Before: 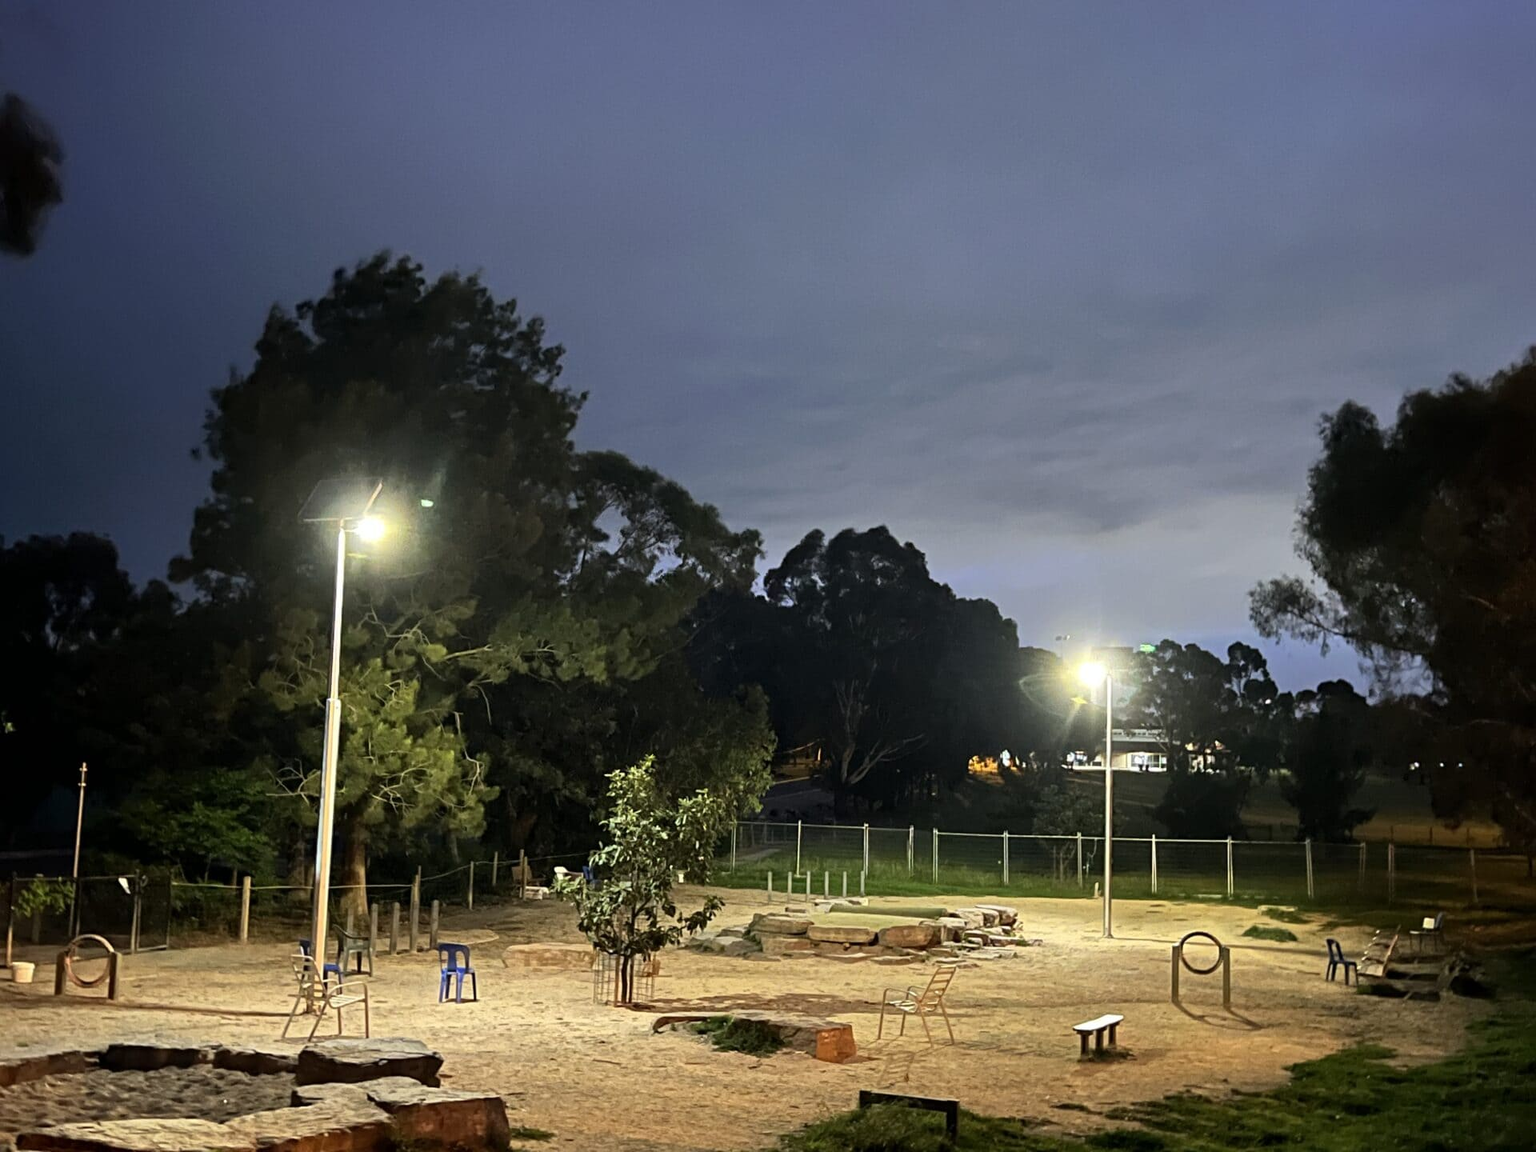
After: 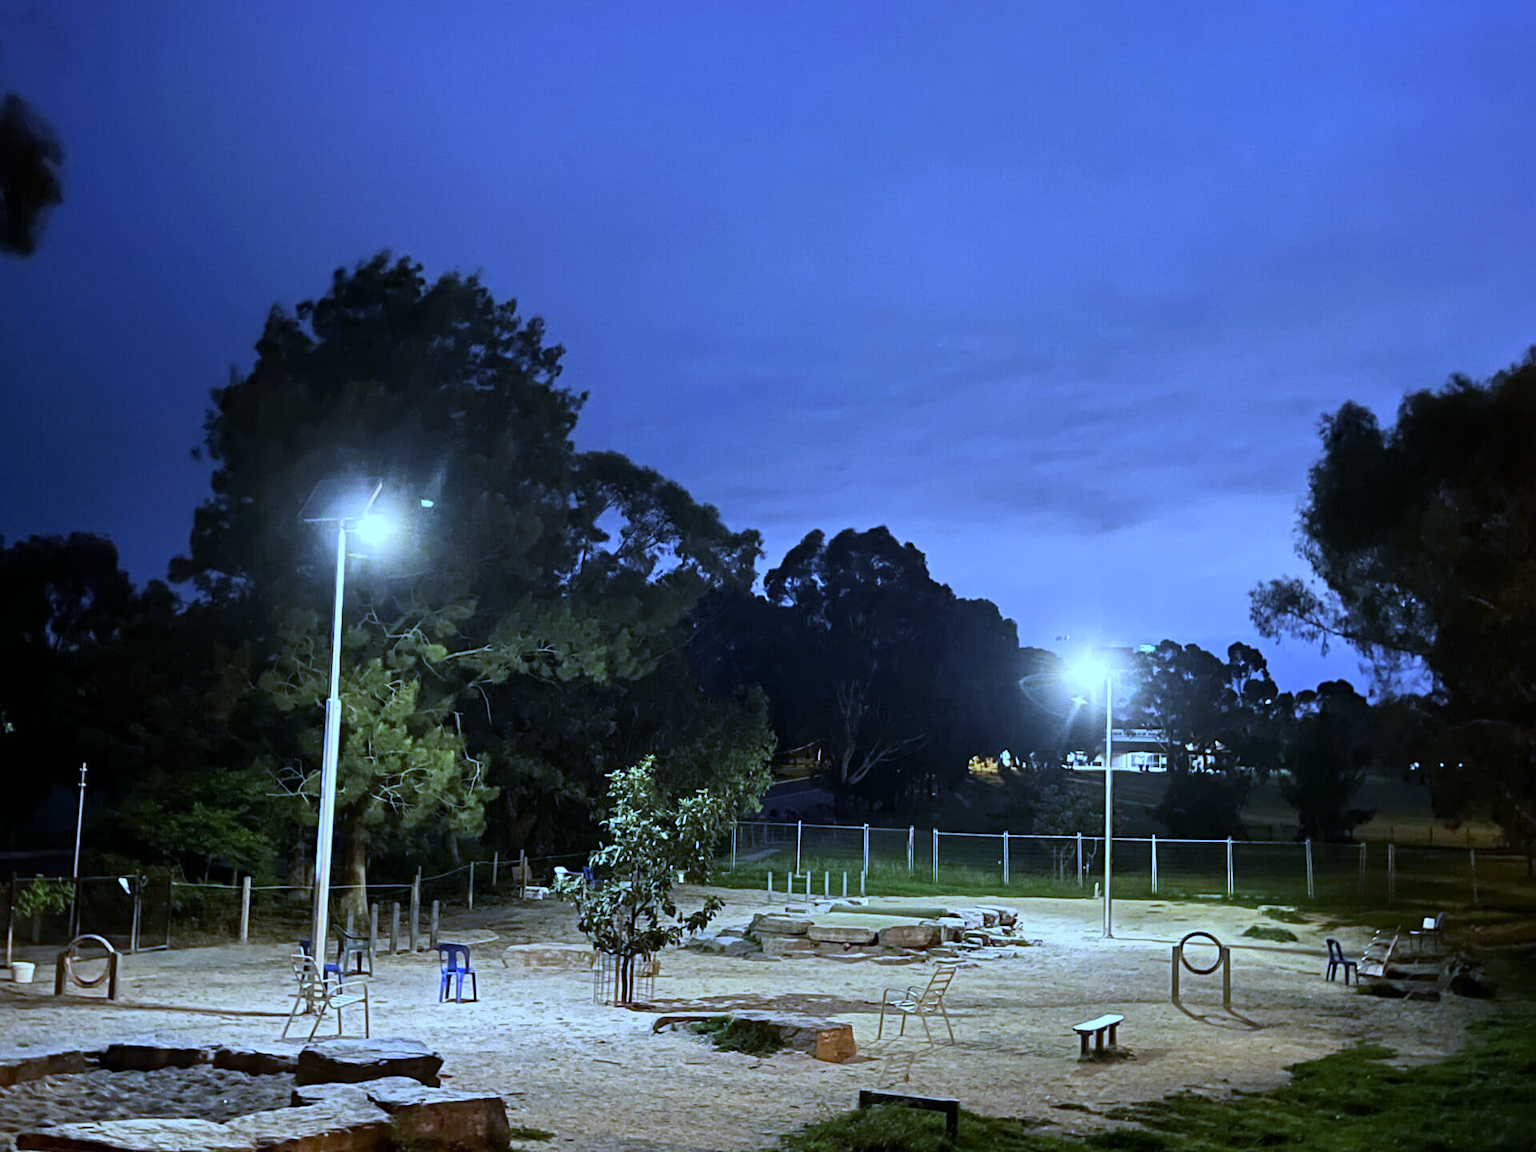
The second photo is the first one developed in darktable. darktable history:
white balance: red 0.766, blue 1.537
contrast brightness saturation: contrast 0.08, saturation 0.02
